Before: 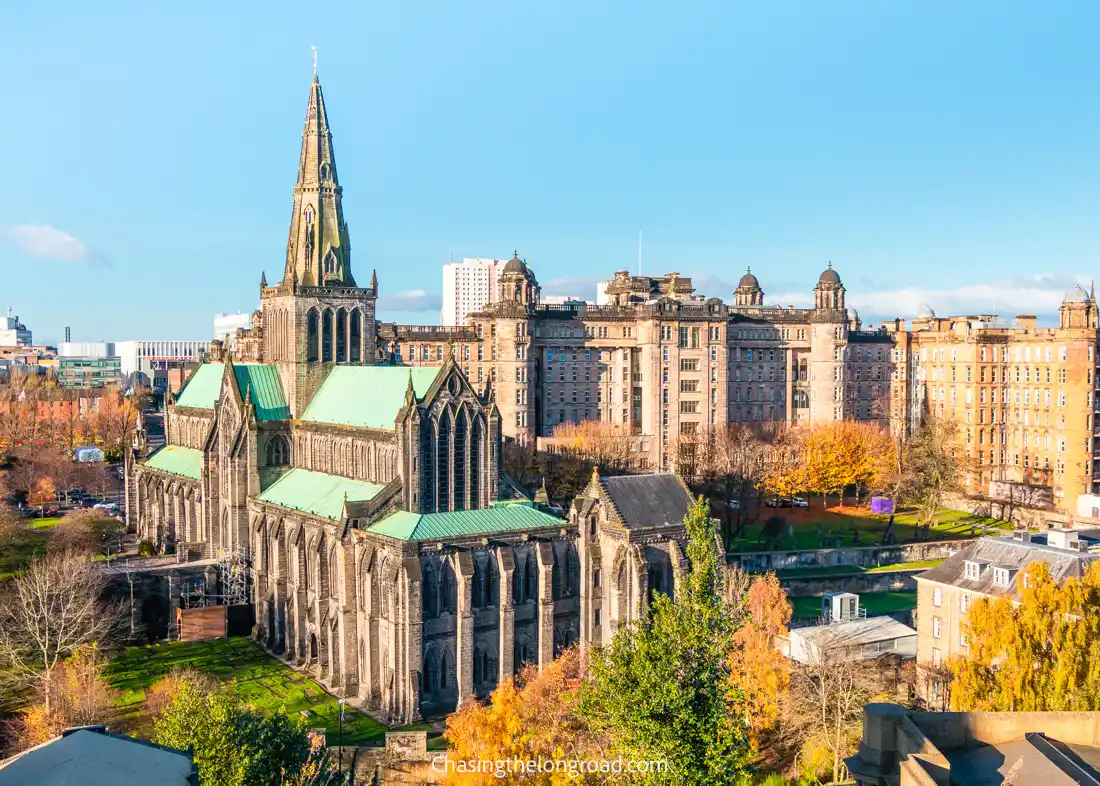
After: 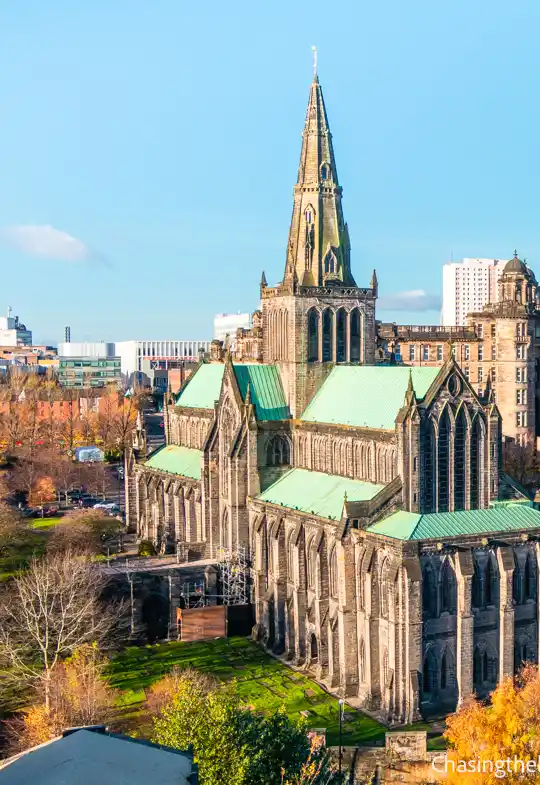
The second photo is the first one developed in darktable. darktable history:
crop and rotate: left 0%, top 0%, right 50.845%
white balance: emerald 1
